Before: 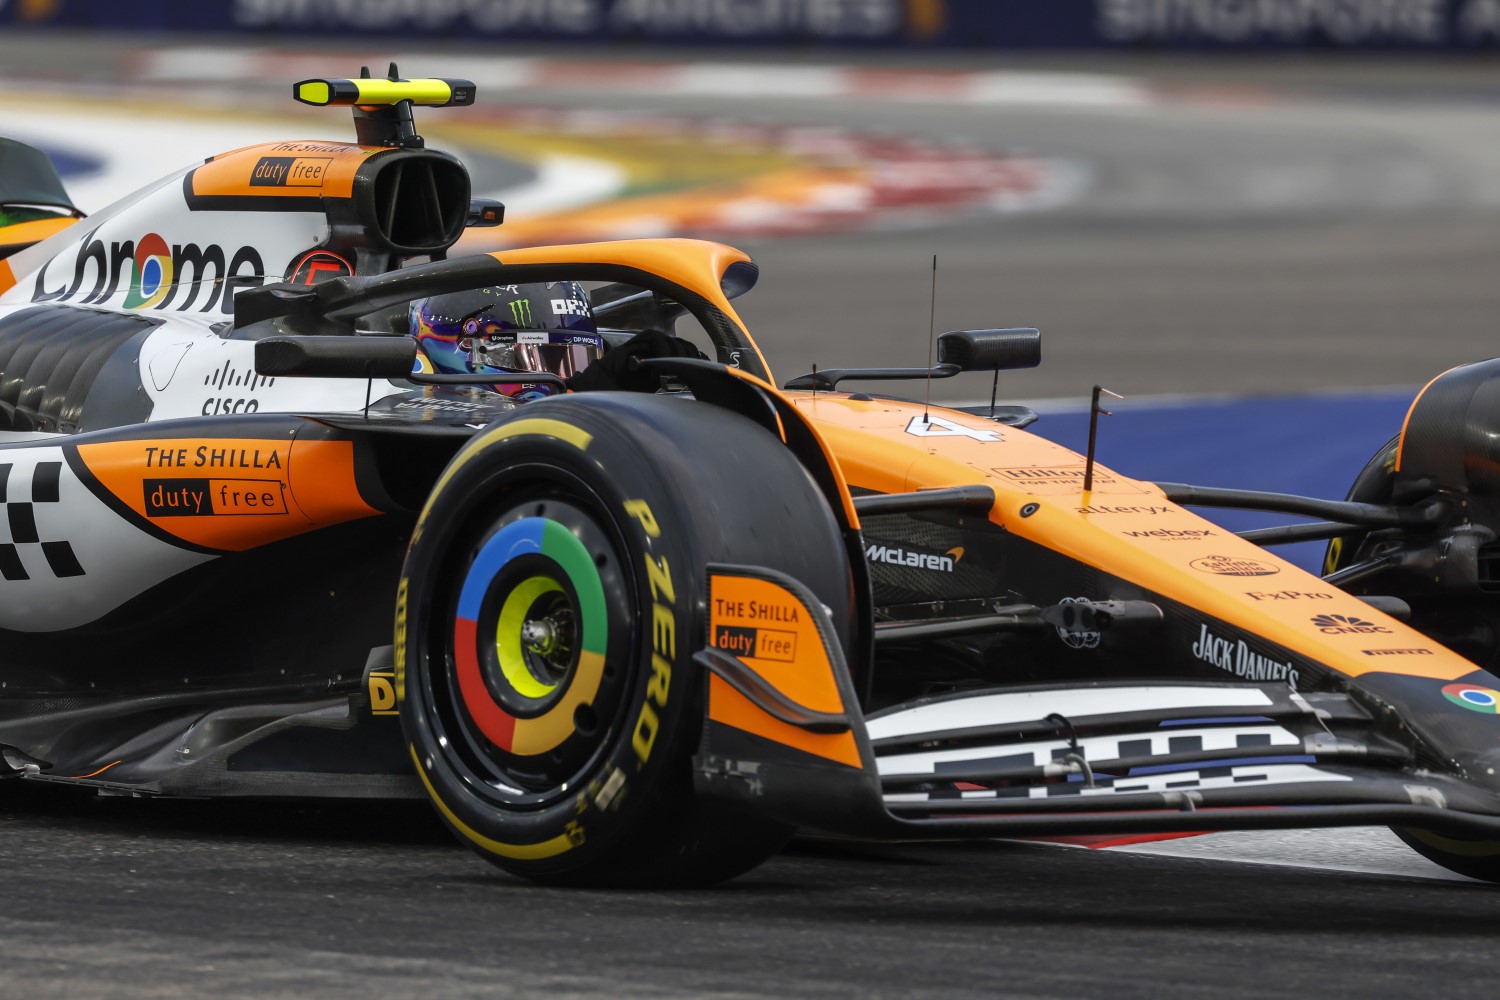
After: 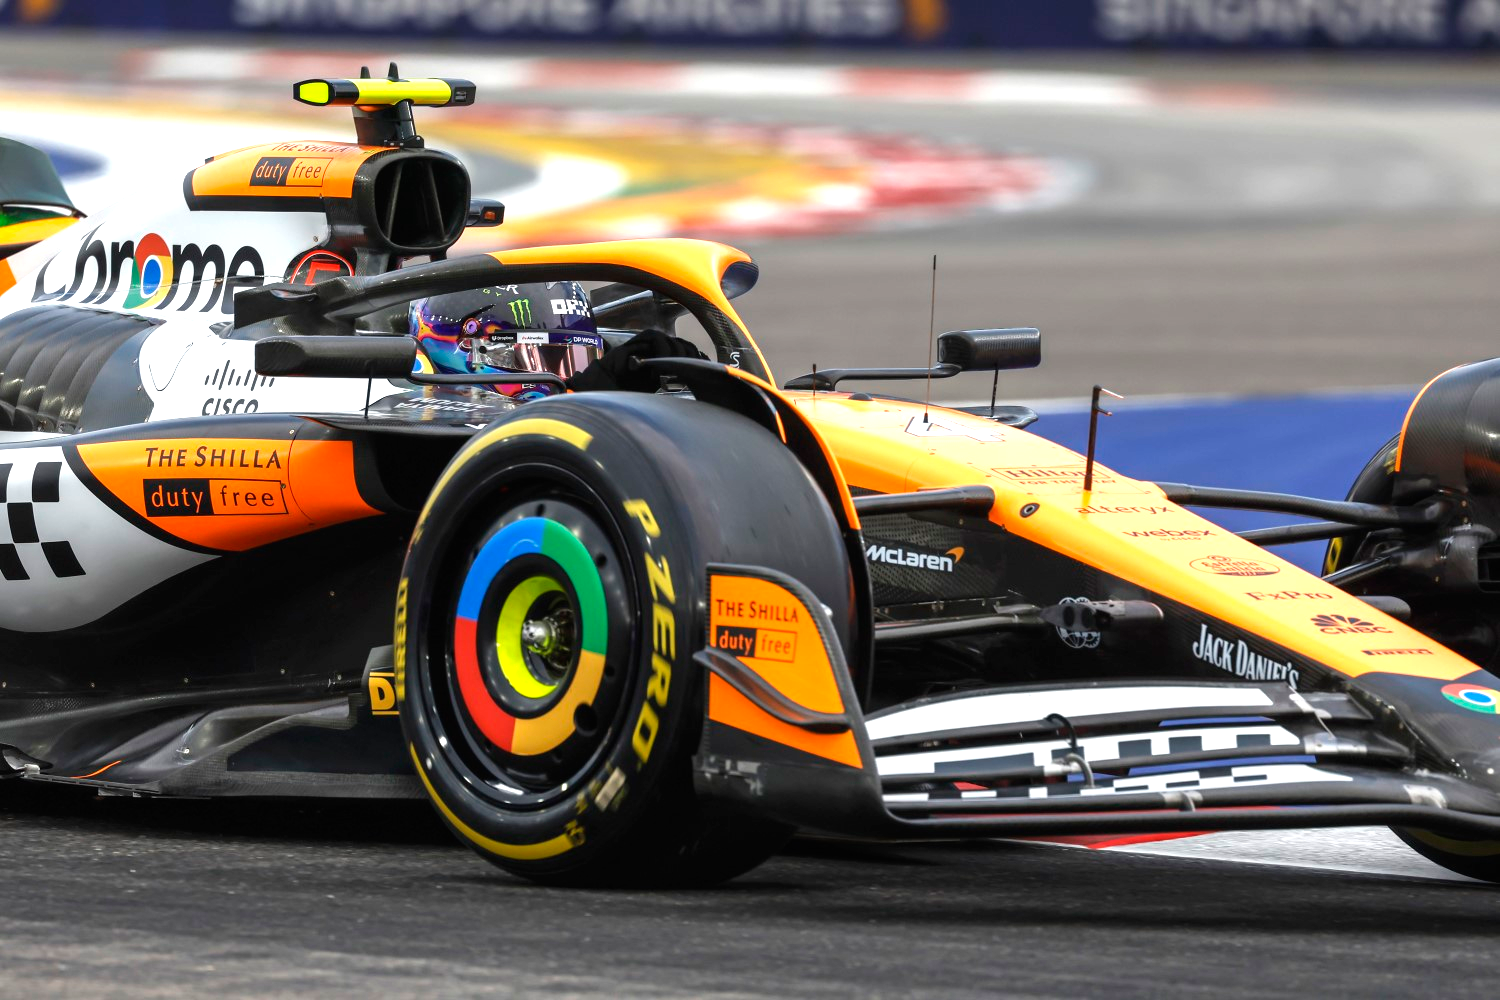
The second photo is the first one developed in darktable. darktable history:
exposure: black level correction 0, exposure 0.9 EV, compensate highlight preservation false
color balance: on, module defaults
